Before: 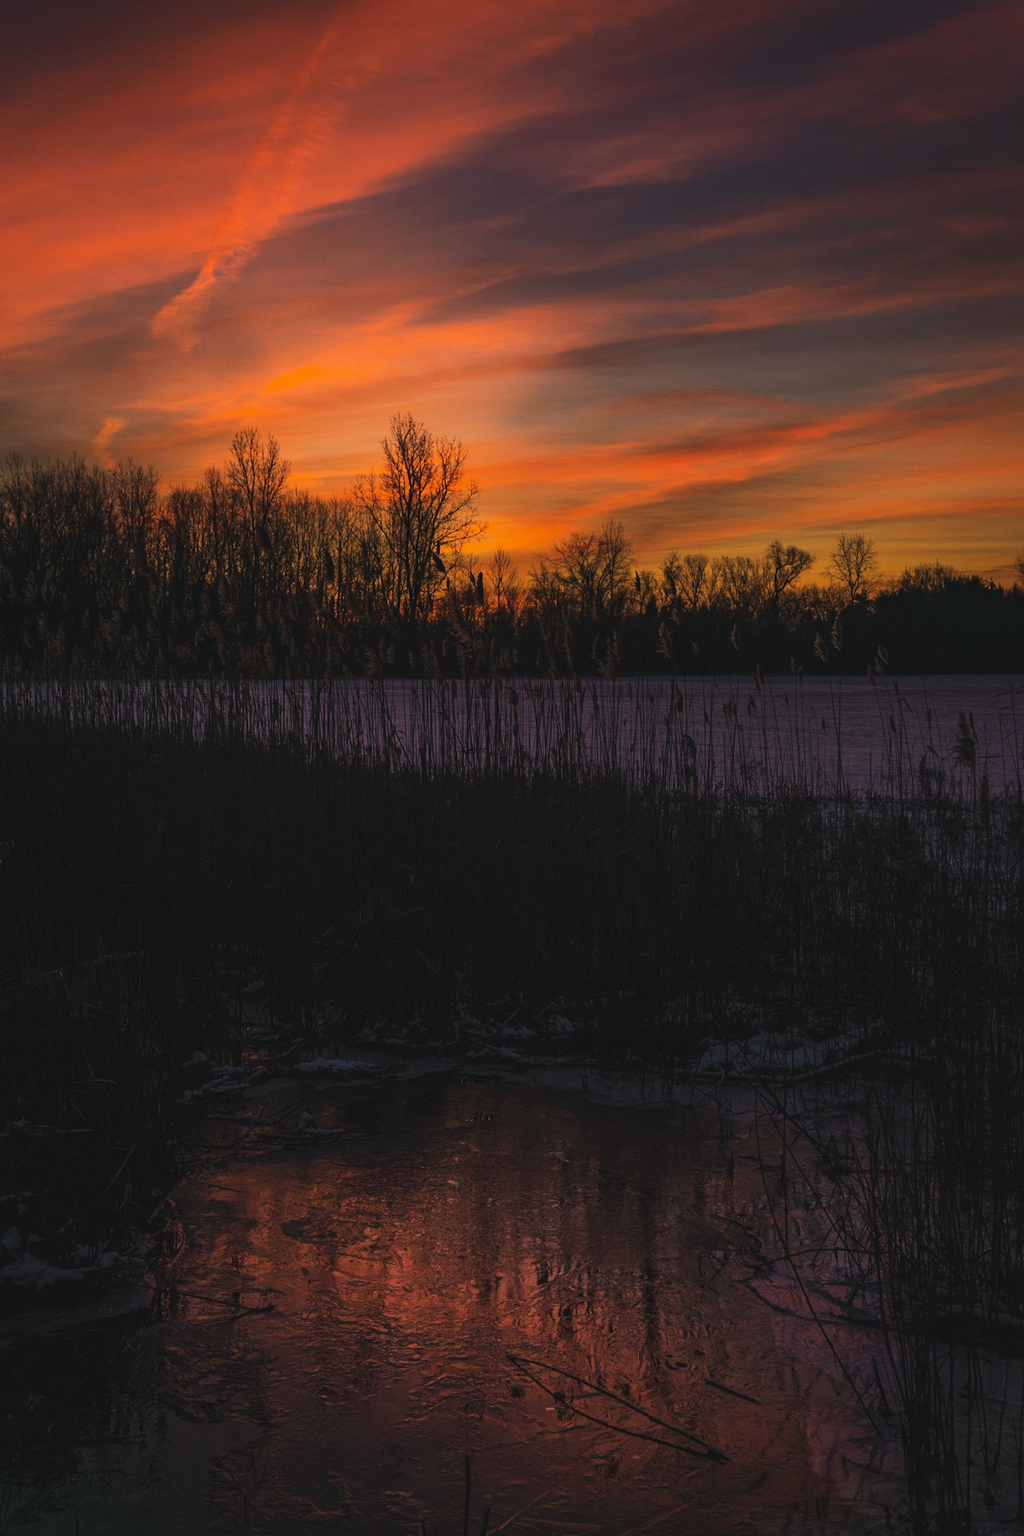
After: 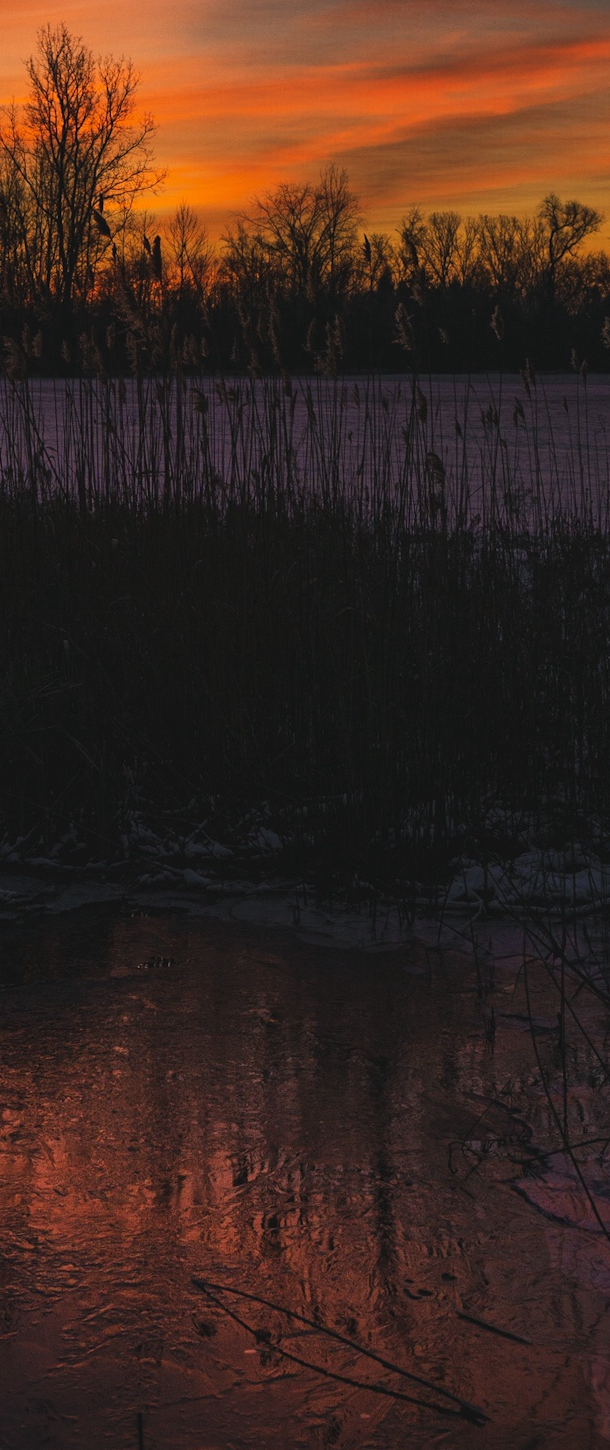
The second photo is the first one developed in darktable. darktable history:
crop: left 35.458%, top 25.737%, right 19.83%, bottom 3.416%
